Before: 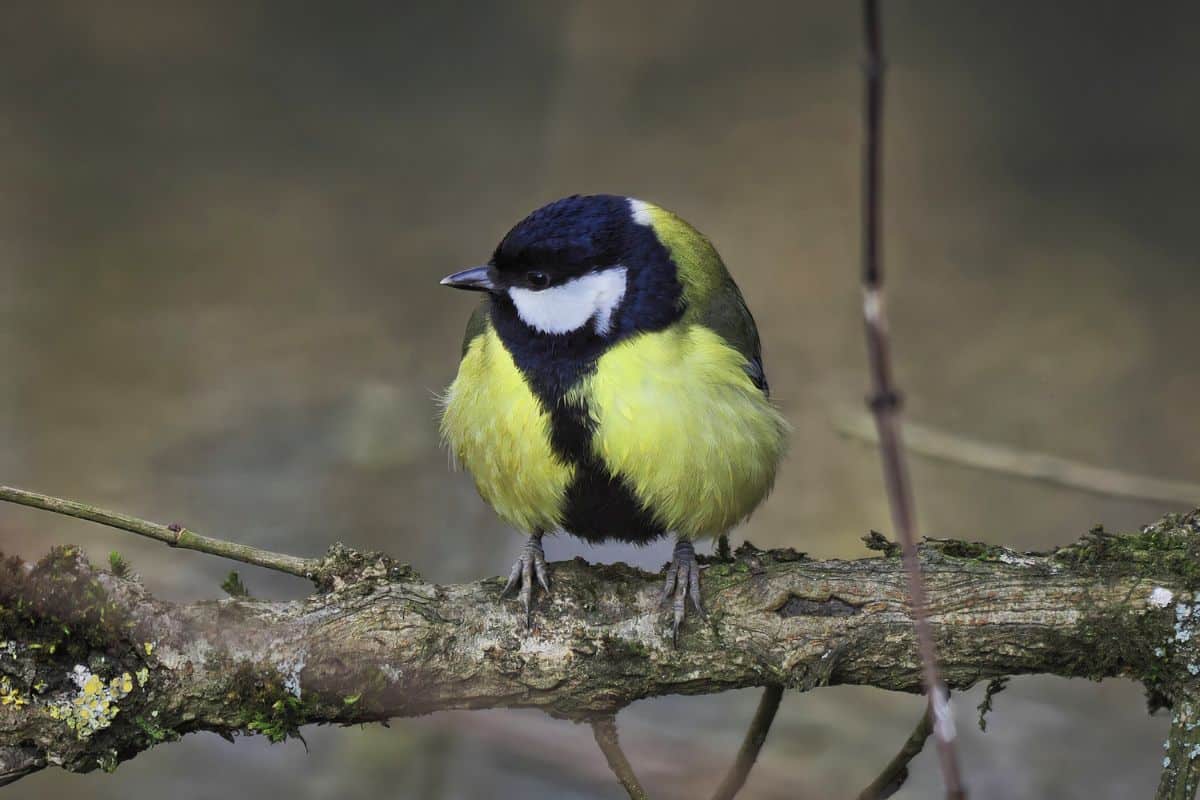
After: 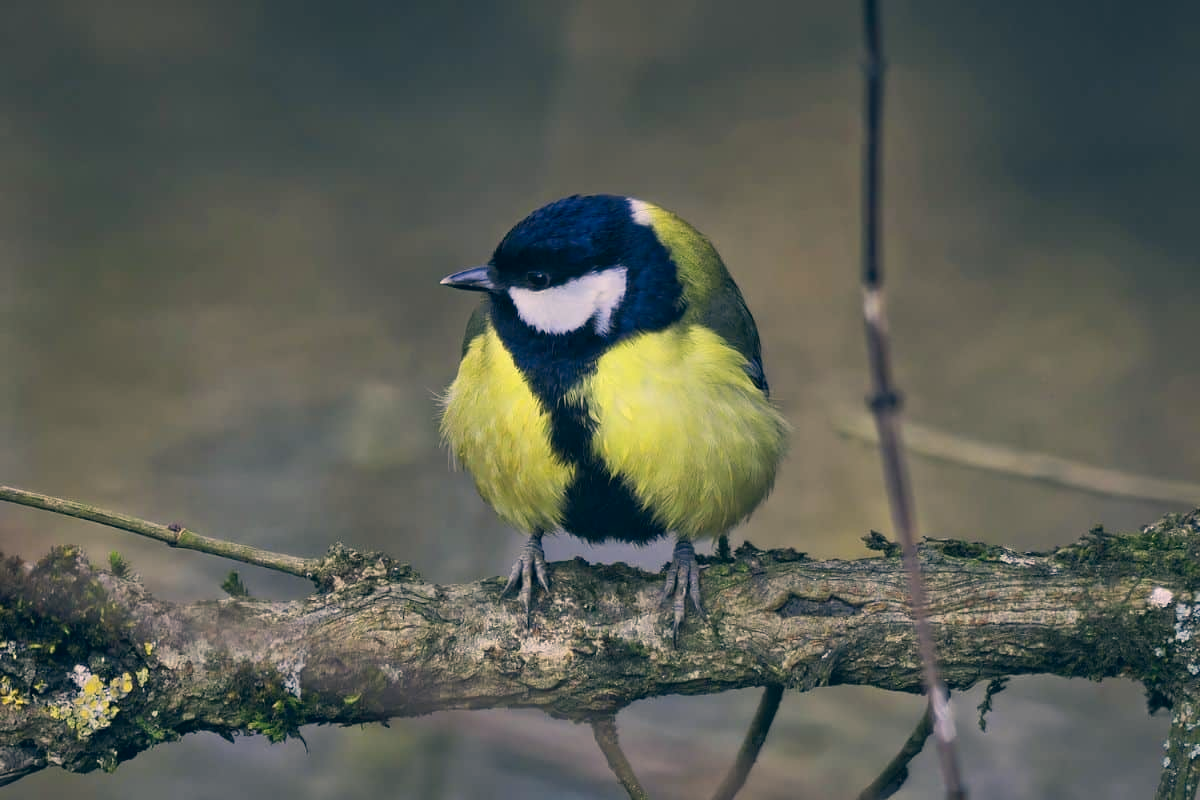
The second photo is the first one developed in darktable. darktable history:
color correction: highlights a* 10.35, highlights b* 13.99, shadows a* -9.88, shadows b* -15.04
